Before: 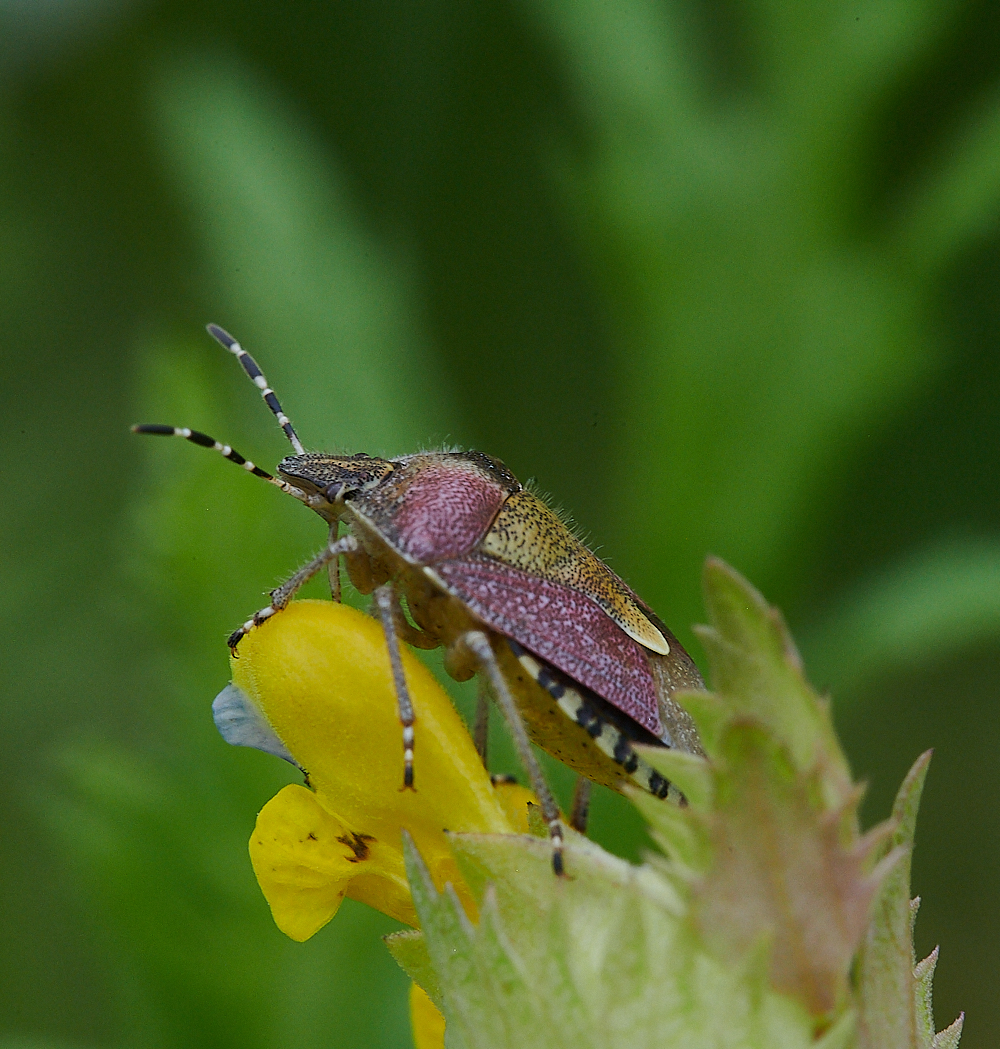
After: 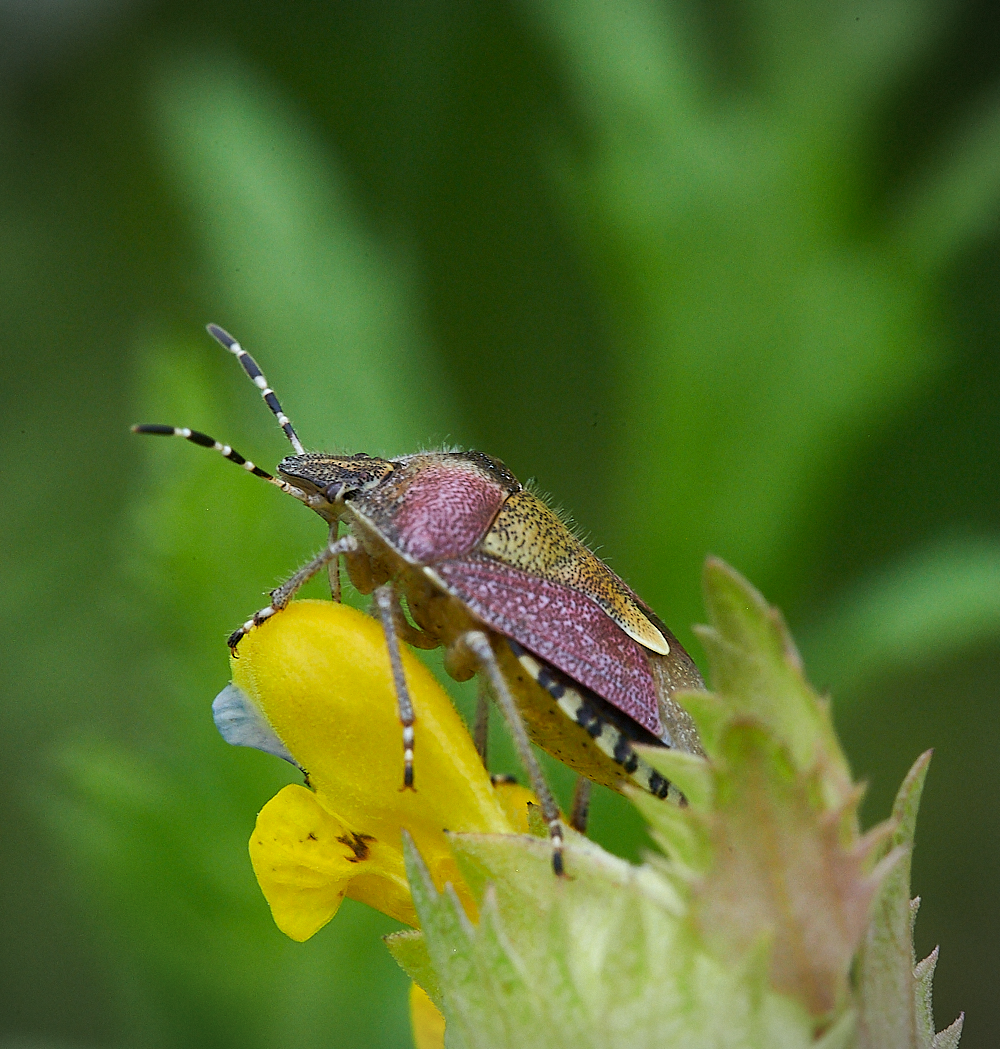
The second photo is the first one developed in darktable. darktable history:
exposure: black level correction 0.001, exposure 0.5 EV, compensate exposure bias true, compensate highlight preservation false
vignetting: fall-off start 91.19%
